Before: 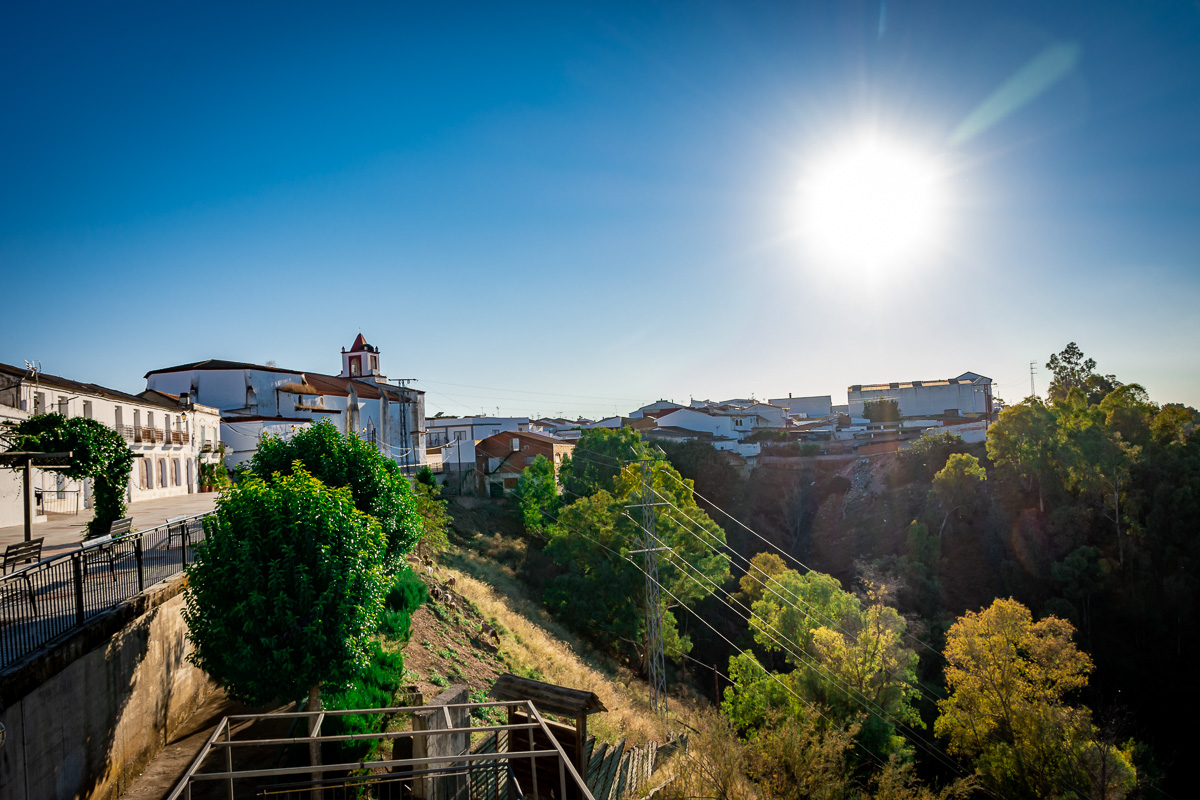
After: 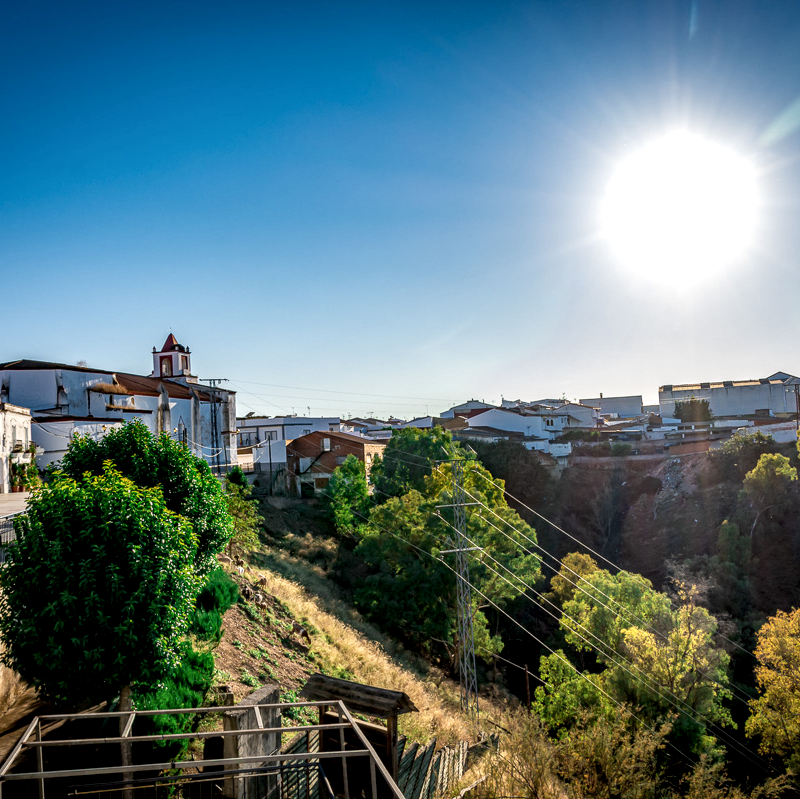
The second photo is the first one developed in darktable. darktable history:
crop and rotate: left 15.754%, right 17.579%
local contrast: detail 150%
